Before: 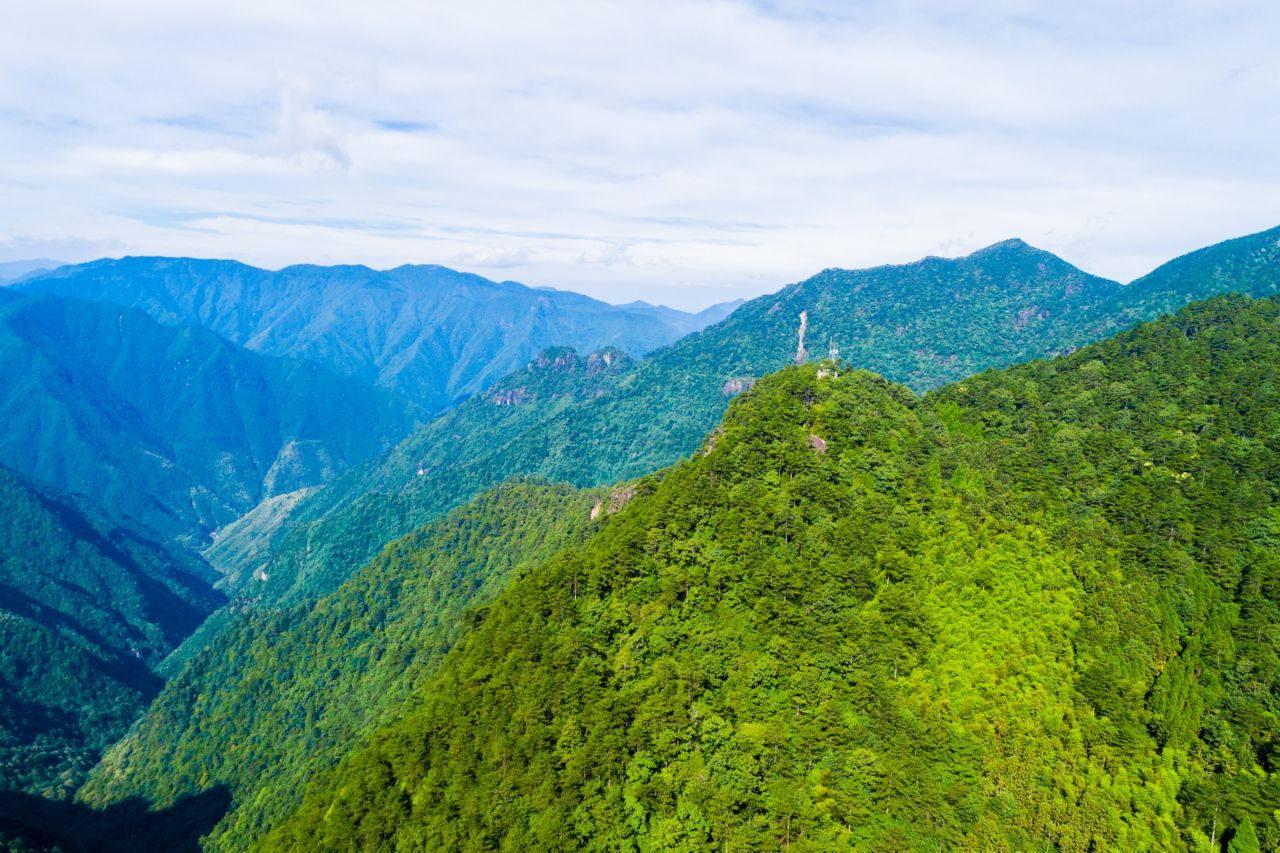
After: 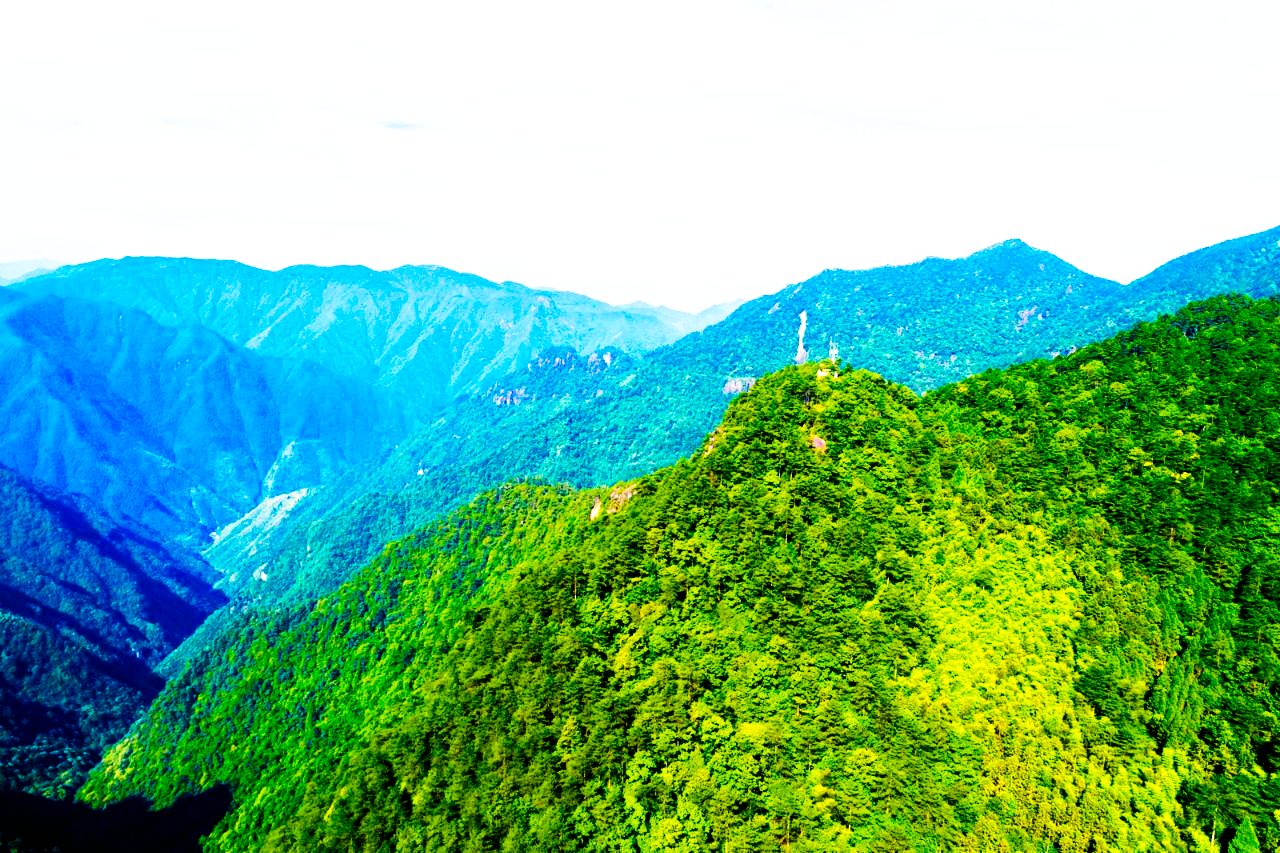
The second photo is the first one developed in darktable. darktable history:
color balance rgb: highlights gain › chroma 2.056%, highlights gain › hue 66.11°, perceptual saturation grading › global saturation 14.907%, perceptual brilliance grading › highlights 7.965%, perceptual brilliance grading › mid-tones 2.989%, perceptual brilliance grading › shadows 2.433%, global vibrance 40.186%
tone curve: curves: ch0 [(0, 0) (0.003, 0.002) (0.011, 0.002) (0.025, 0.002) (0.044, 0.002) (0.069, 0.002) (0.1, 0.003) (0.136, 0.008) (0.177, 0.03) (0.224, 0.058) (0.277, 0.139) (0.335, 0.233) (0.399, 0.363) (0.468, 0.506) (0.543, 0.649) (0.623, 0.781) (0.709, 0.88) (0.801, 0.956) (0.898, 0.994) (1, 1)], preserve colors none
